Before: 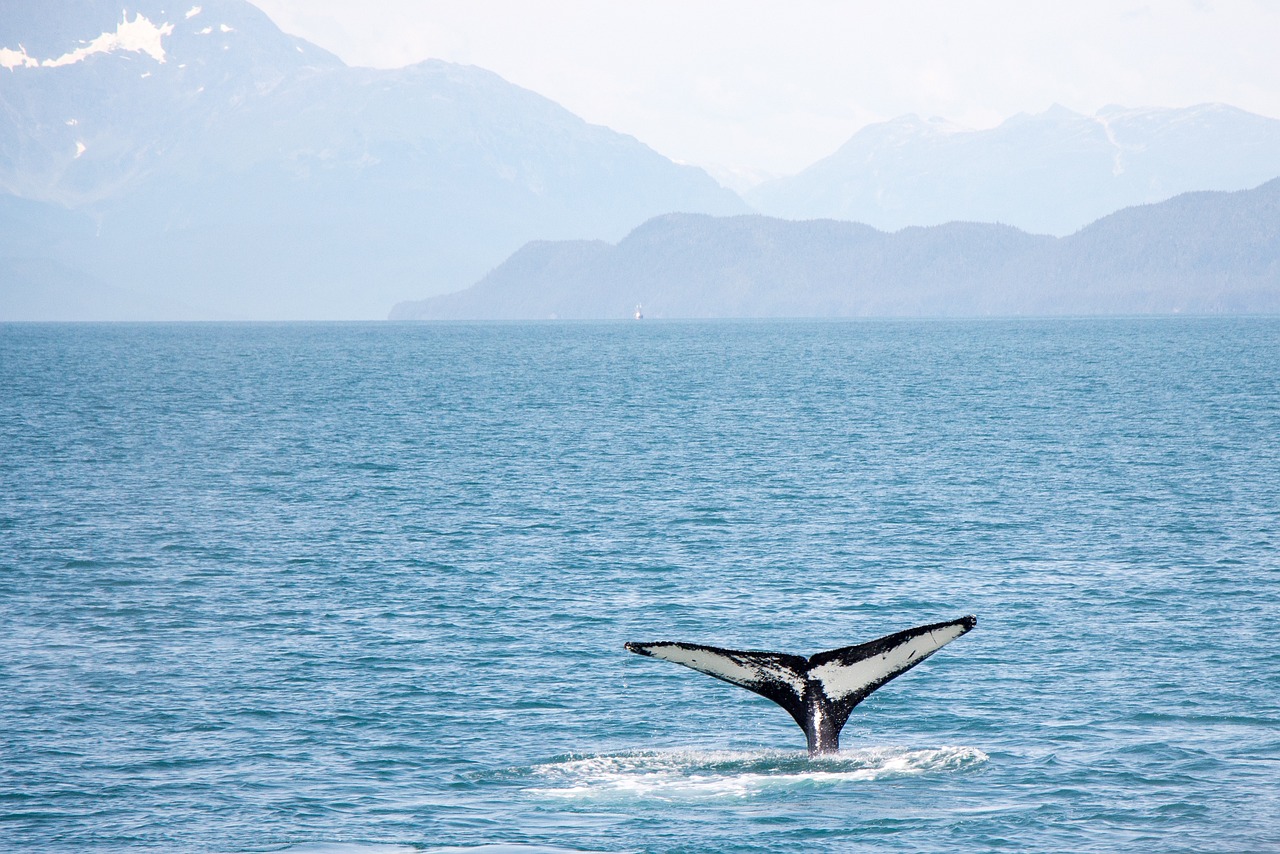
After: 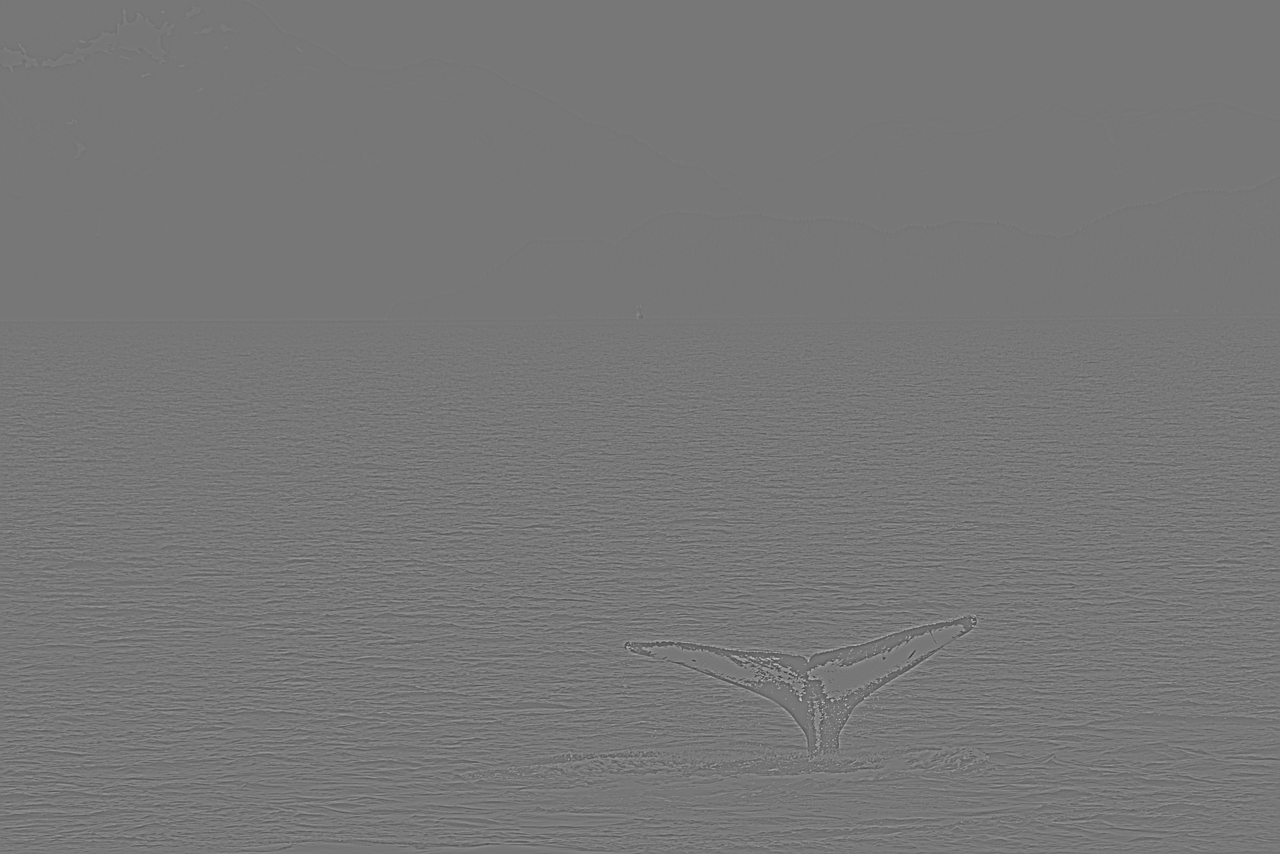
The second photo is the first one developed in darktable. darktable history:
highpass: sharpness 5.84%, contrast boost 8.44%
sharpen: on, module defaults
